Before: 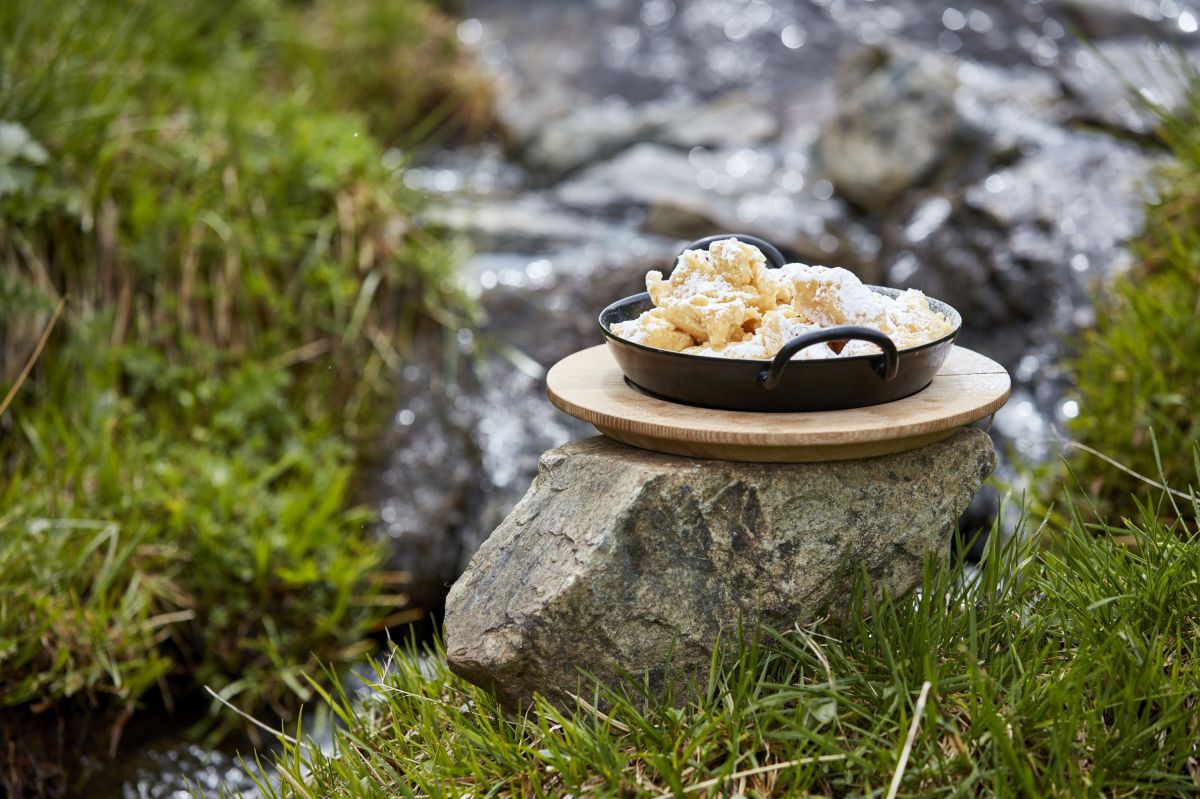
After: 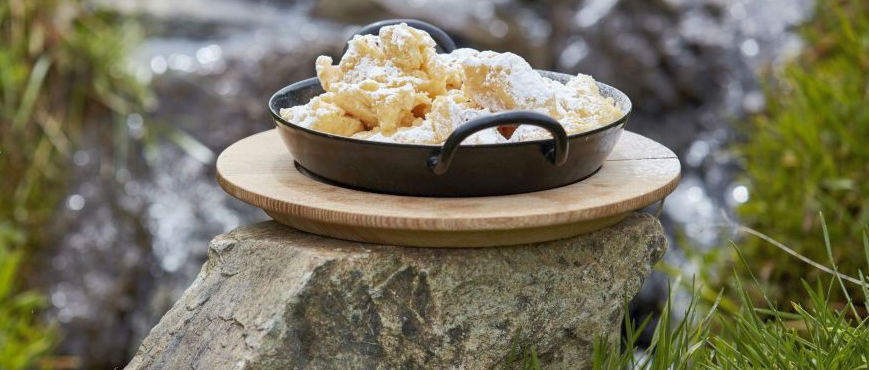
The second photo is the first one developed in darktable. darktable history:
crop and rotate: left 27.508%, top 26.937%, bottom 26.724%
shadows and highlights: on, module defaults
